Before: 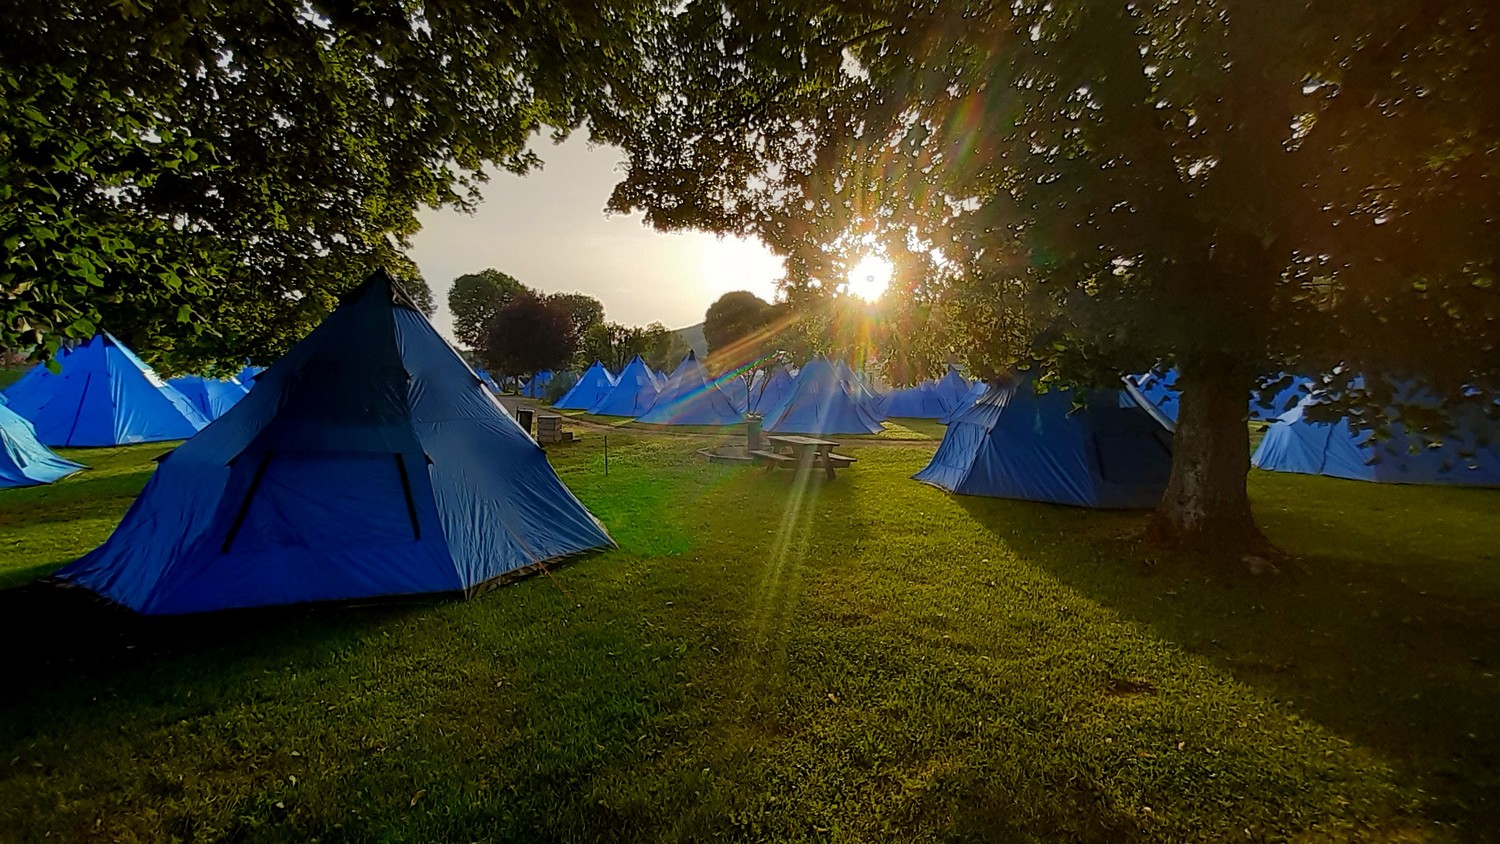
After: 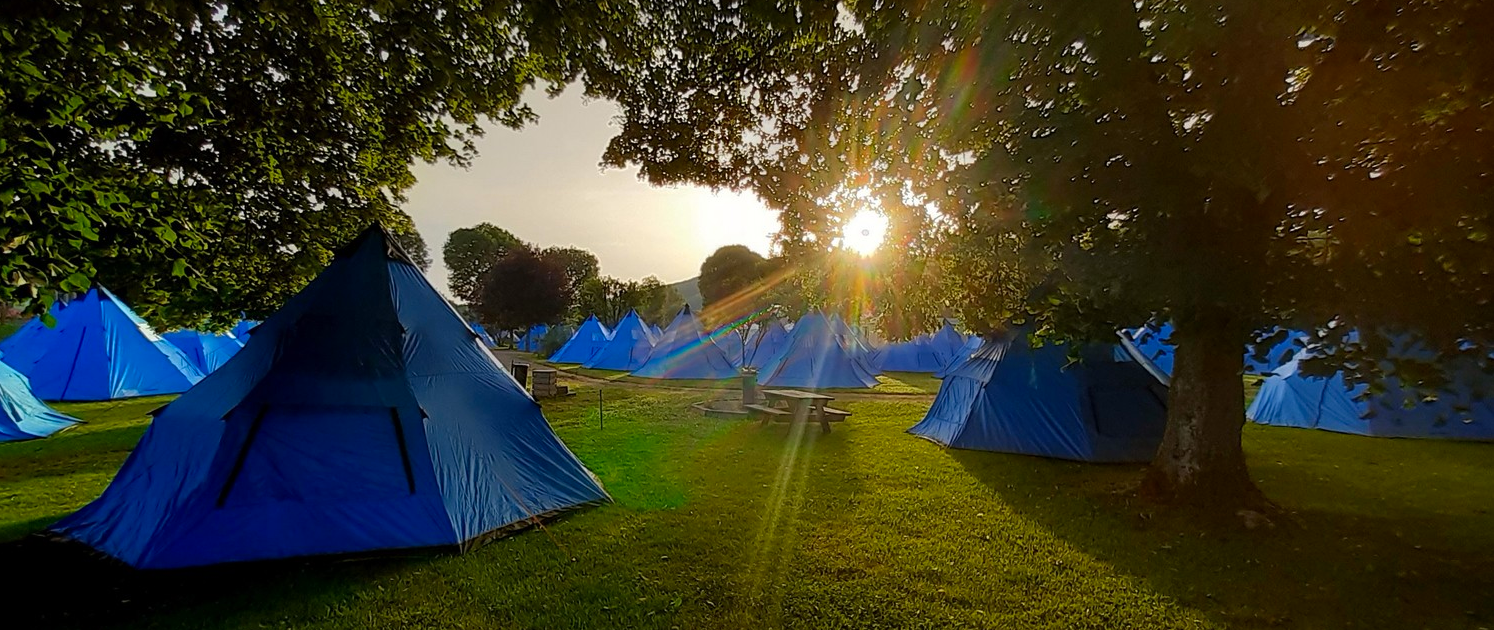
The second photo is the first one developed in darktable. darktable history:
crop: left 0.387%, top 5.469%, bottom 19.809%
color correction: saturation 1.11
